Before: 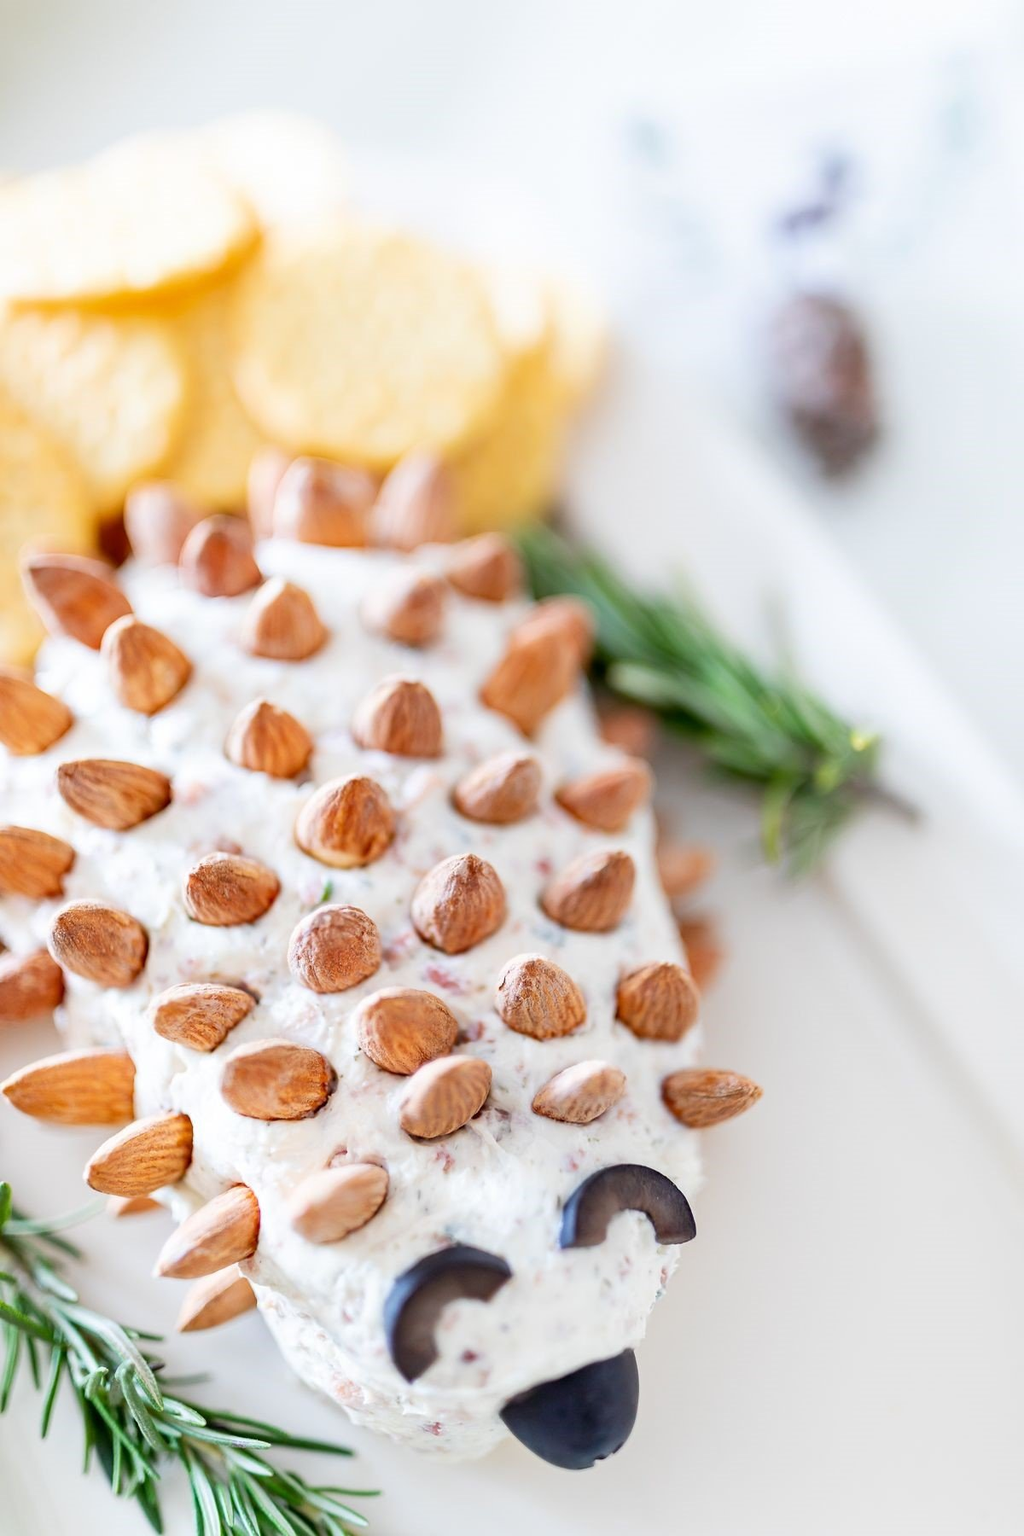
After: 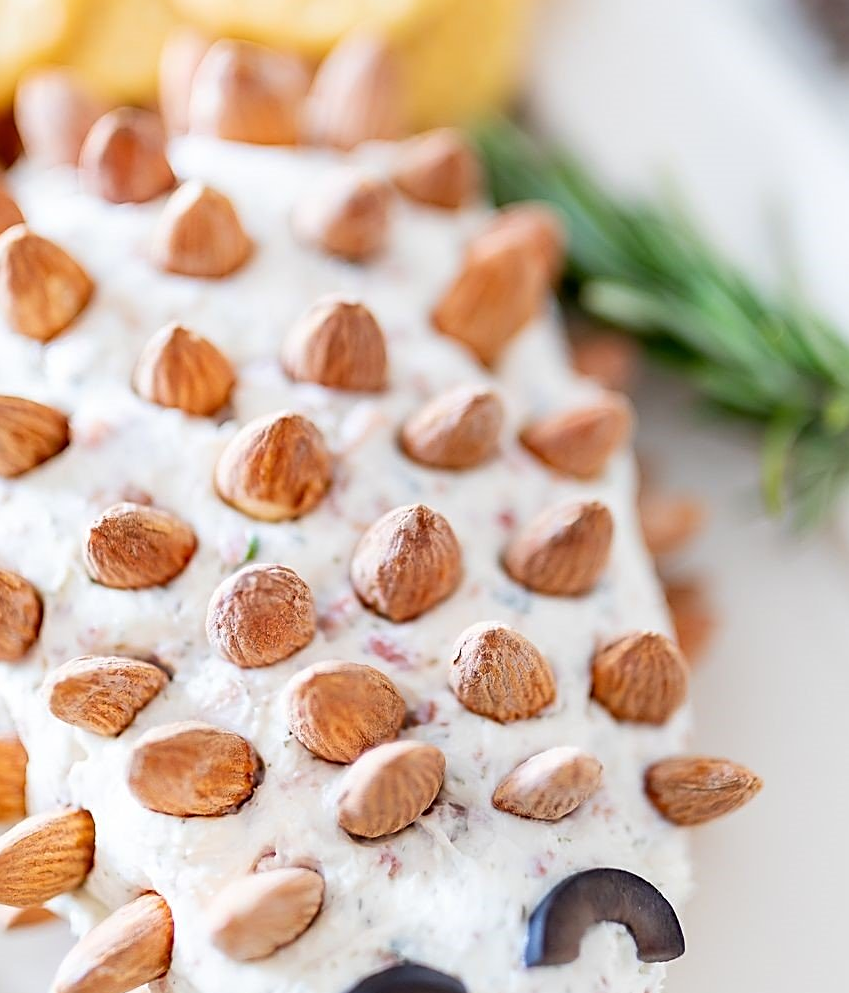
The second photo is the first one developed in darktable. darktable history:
crop: left 10.959%, top 27.57%, right 18.257%, bottom 17.254%
sharpen: on, module defaults
